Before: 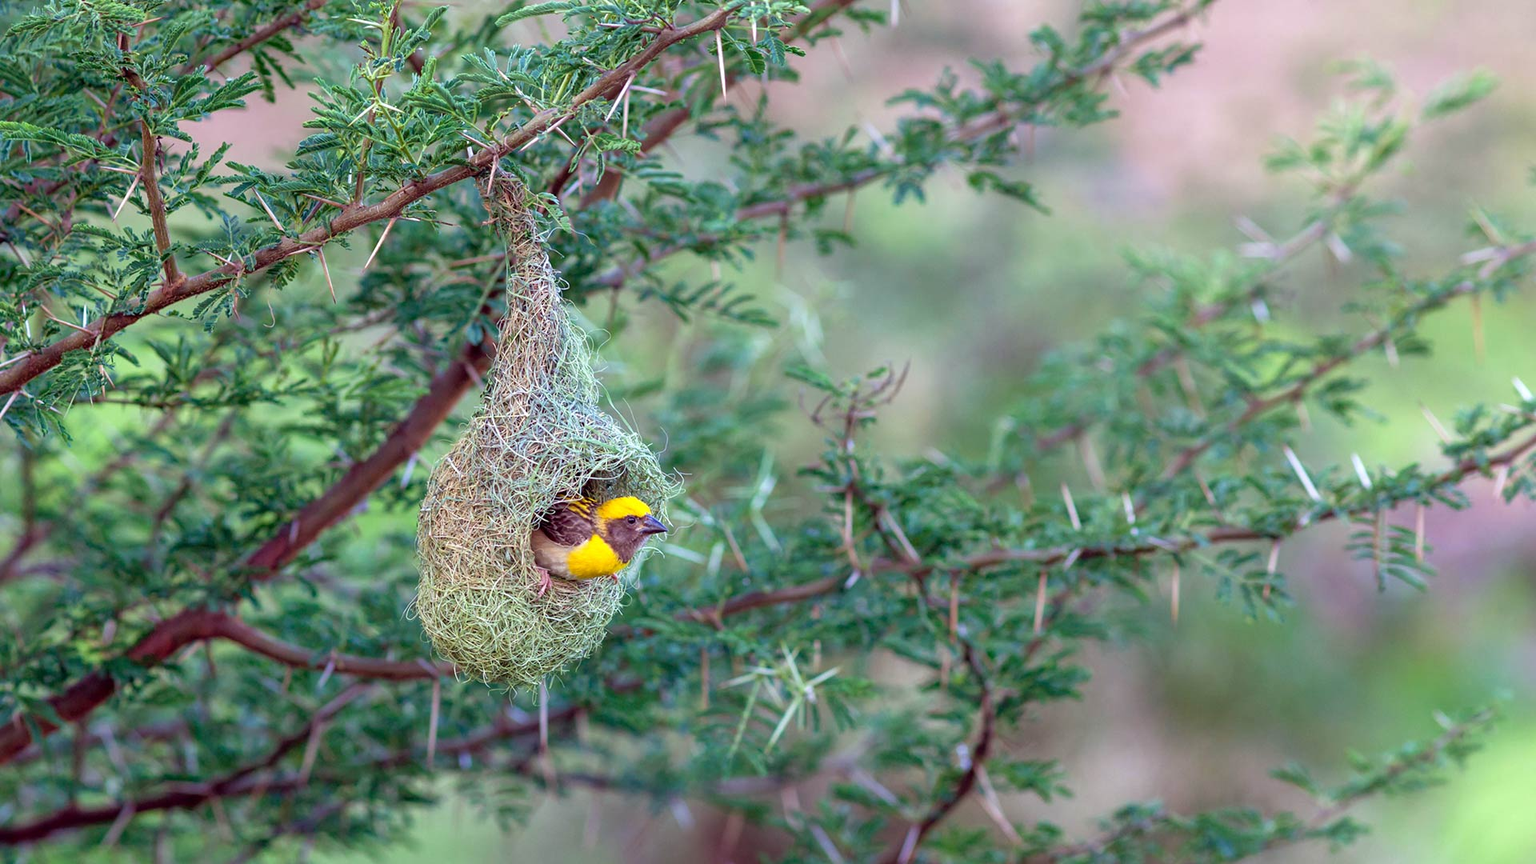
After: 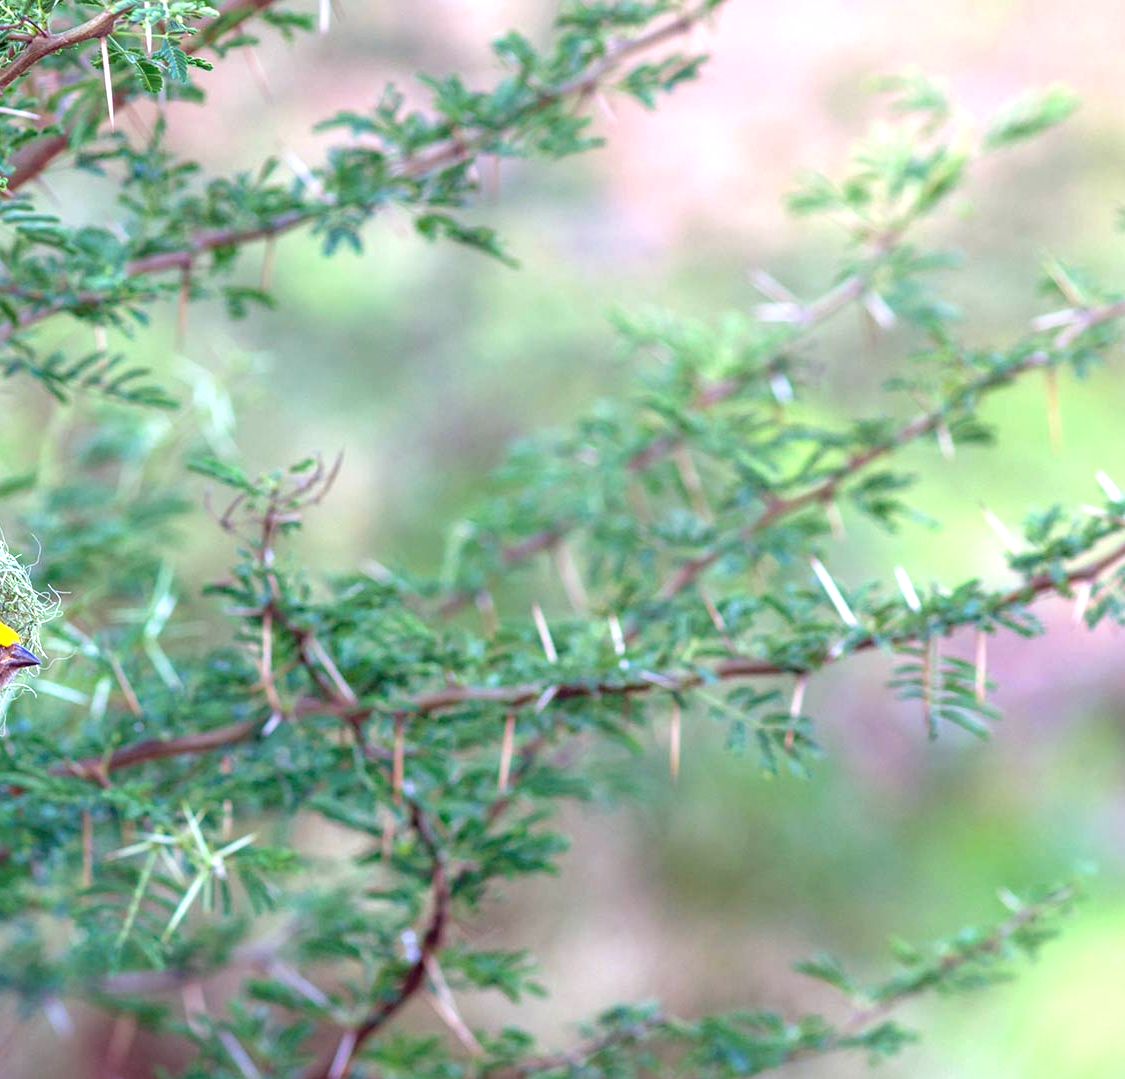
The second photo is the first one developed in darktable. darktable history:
exposure: black level correction 0, exposure 0.7 EV, compensate exposure bias true, compensate highlight preservation false
crop: left 41.402%
